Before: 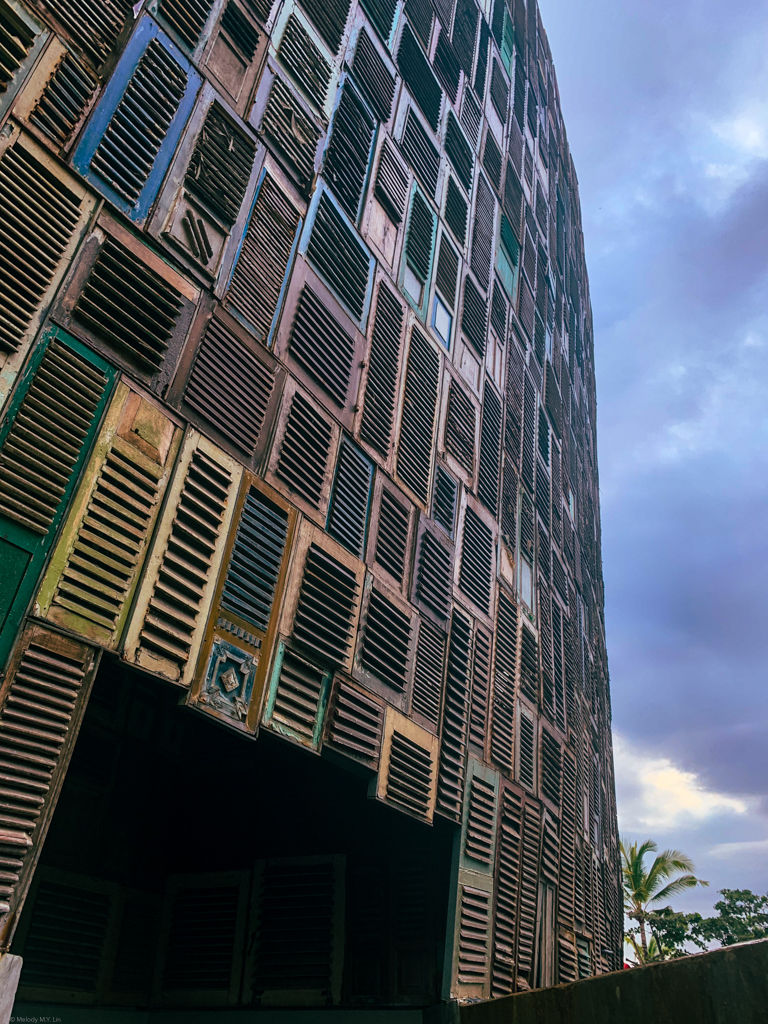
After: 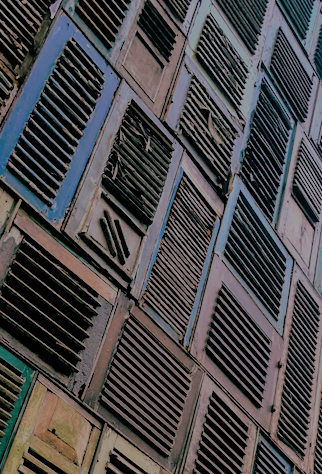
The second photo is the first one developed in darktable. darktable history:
shadows and highlights: on, module defaults
filmic rgb: black relative exposure -4.42 EV, white relative exposure 6.58 EV, hardness 1.85, contrast 0.5
crop and rotate: left 10.817%, top 0.062%, right 47.194%, bottom 53.626%
